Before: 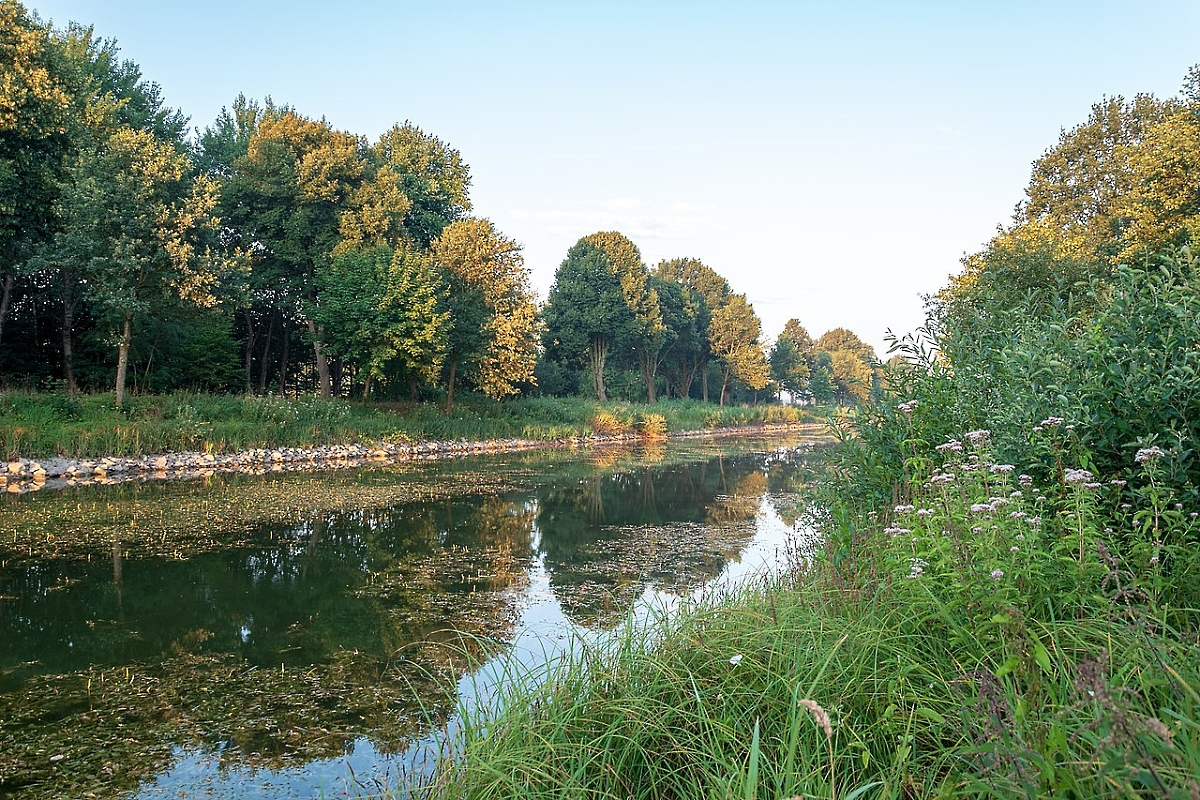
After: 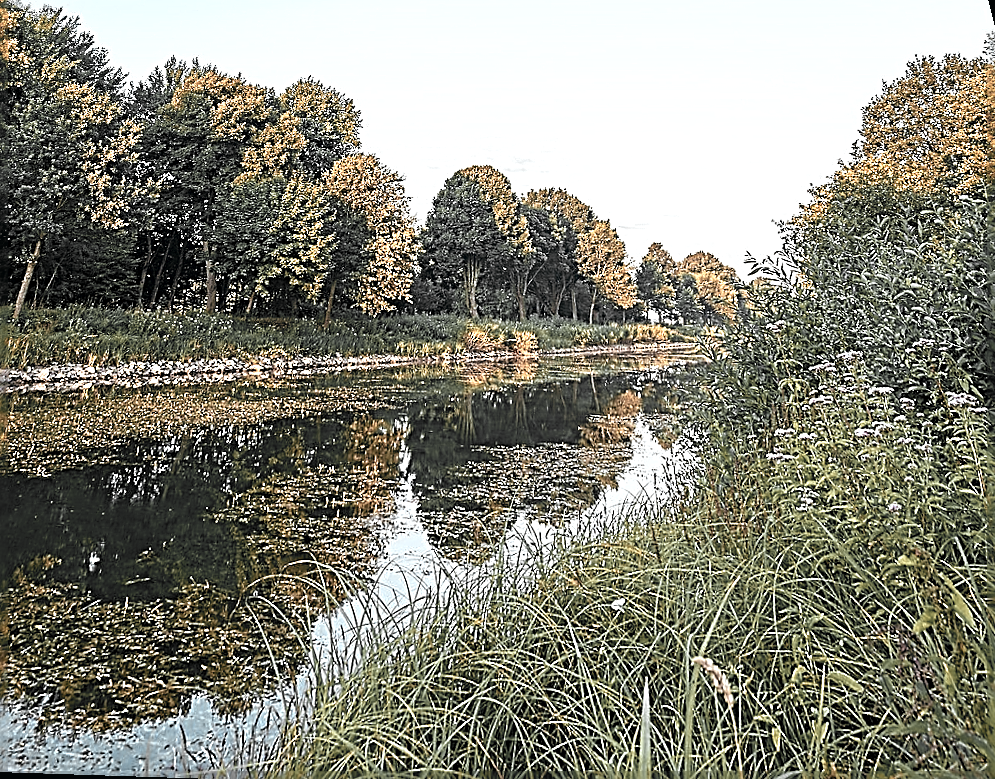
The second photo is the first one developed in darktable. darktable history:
rotate and perspective: rotation 0.72°, lens shift (vertical) -0.352, lens shift (horizontal) -0.051, crop left 0.152, crop right 0.859, crop top 0.019, crop bottom 0.964
sharpen: radius 3.158, amount 1.731
color zones: curves: ch0 [(0.009, 0.528) (0.136, 0.6) (0.255, 0.586) (0.39, 0.528) (0.522, 0.584) (0.686, 0.736) (0.849, 0.561)]; ch1 [(0.045, 0.781) (0.14, 0.416) (0.257, 0.695) (0.442, 0.032) (0.738, 0.338) (0.818, 0.632) (0.891, 0.741) (1, 0.704)]; ch2 [(0, 0.667) (0.141, 0.52) (0.26, 0.37) (0.474, 0.432) (0.743, 0.286)]
color balance: lift [1, 0.994, 1.002, 1.006], gamma [0.957, 1.081, 1.016, 0.919], gain [0.97, 0.972, 1.01, 1.028], input saturation 91.06%, output saturation 79.8%
